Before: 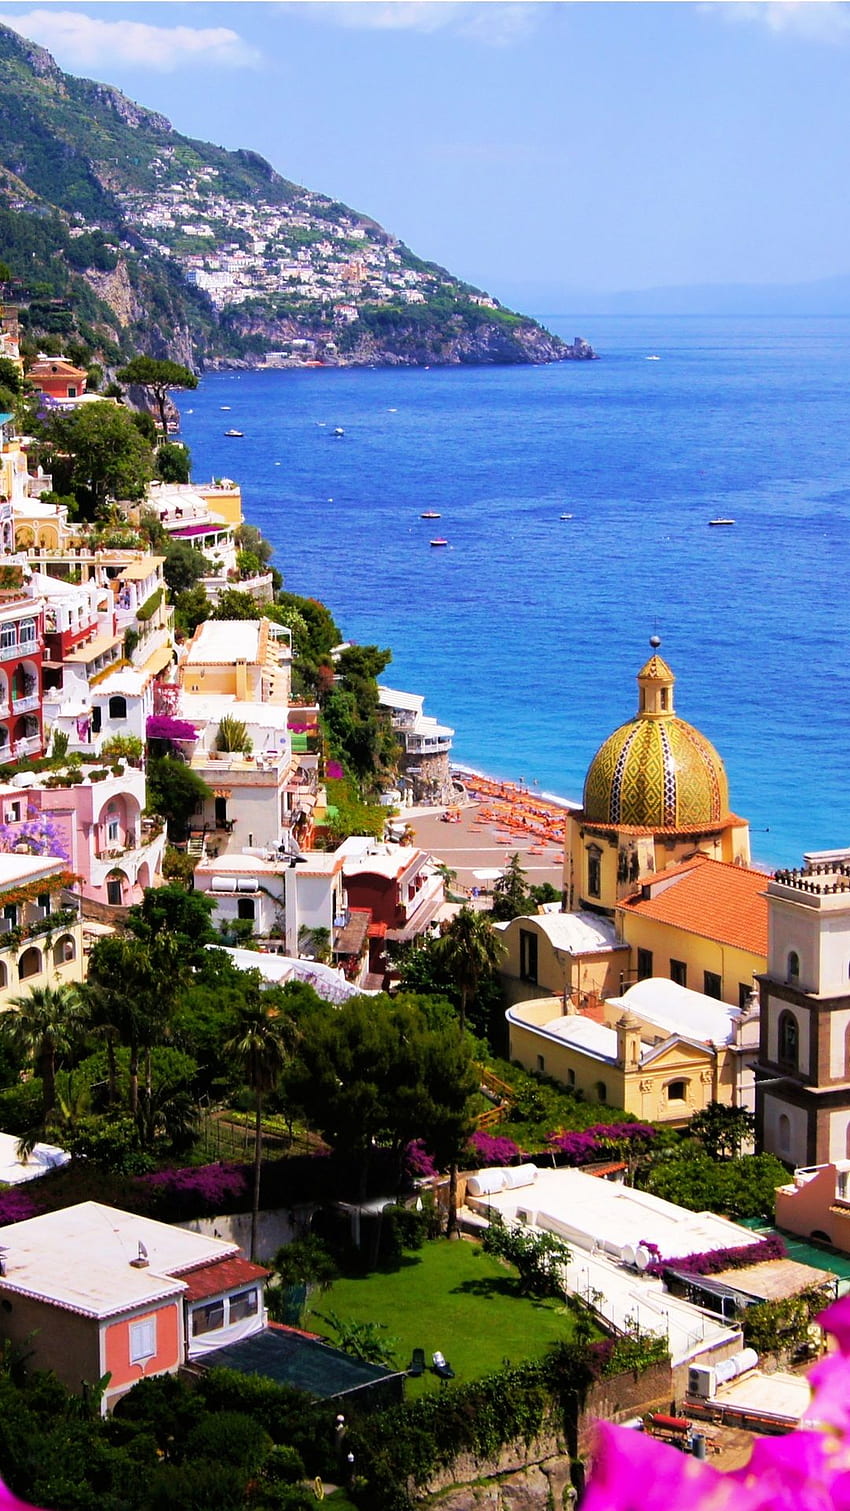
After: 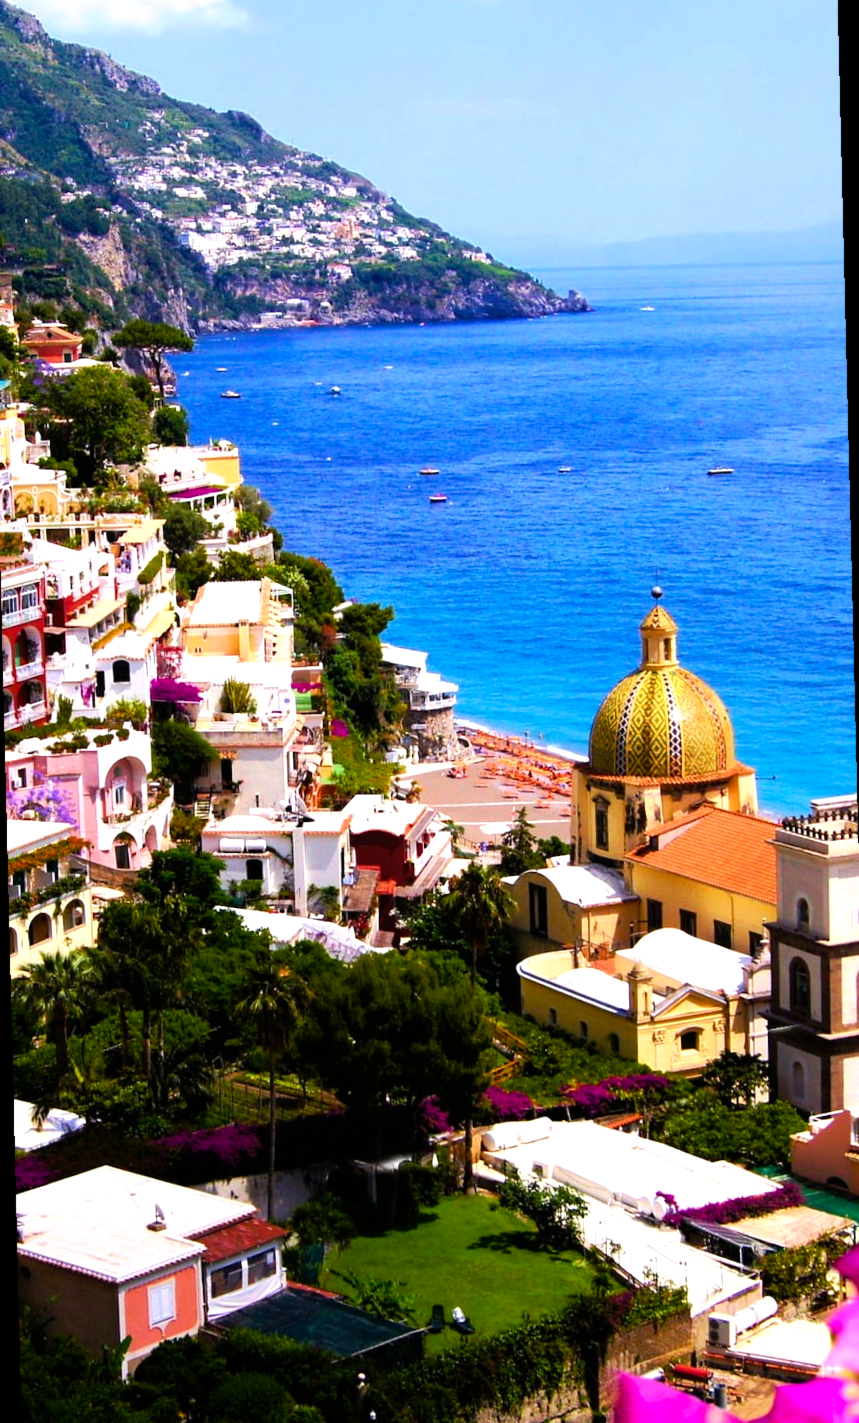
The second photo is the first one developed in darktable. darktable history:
color balance rgb: shadows lift › luminance -20%, power › hue 72.24°, highlights gain › luminance 15%, global offset › hue 171.6°, perceptual saturation grading › highlights -15%, perceptual saturation grading › shadows 25%, global vibrance 35%, contrast 10%
rotate and perspective: rotation -1.42°, crop left 0.016, crop right 0.984, crop top 0.035, crop bottom 0.965
lowpass: radius 0.5, unbound 0
